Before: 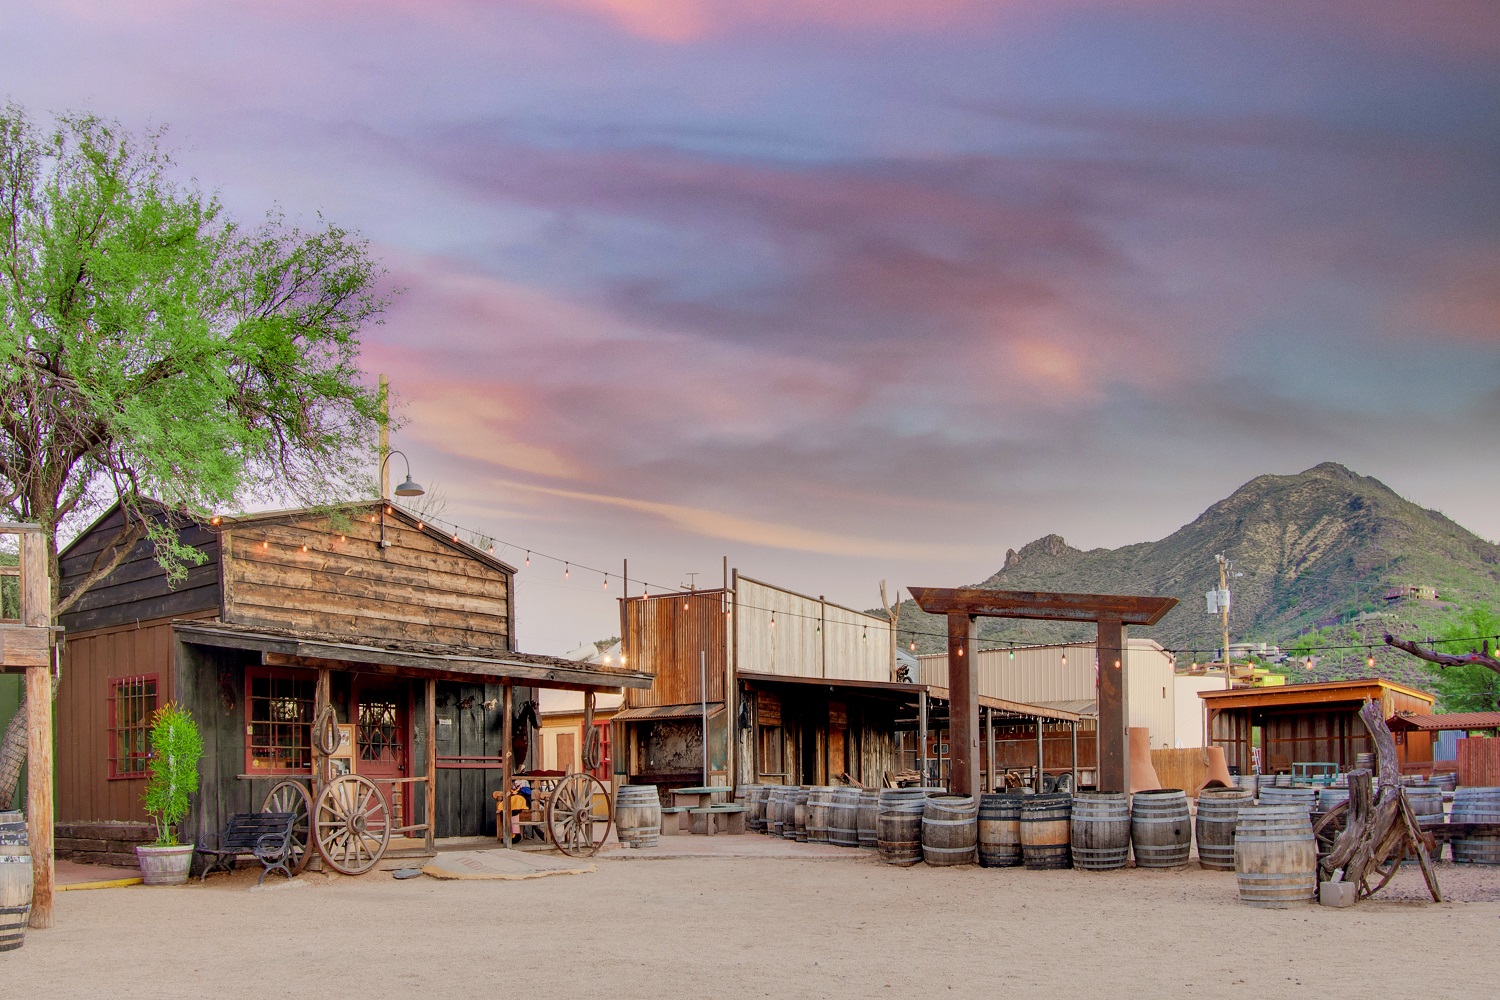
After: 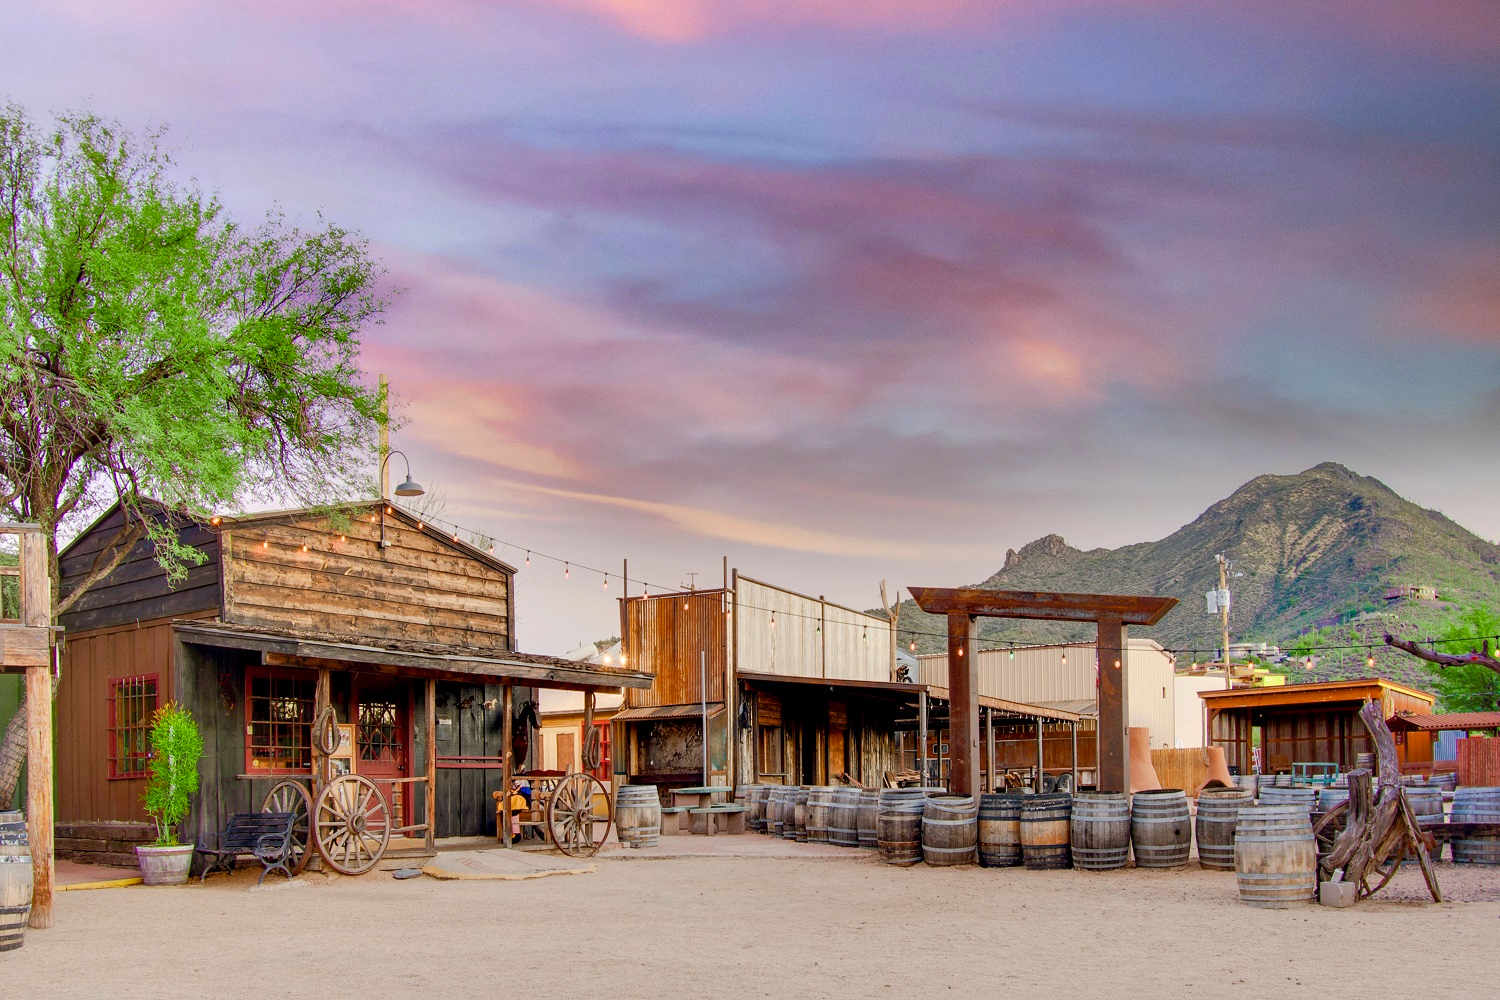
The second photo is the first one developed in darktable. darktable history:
tone curve: curves: ch0 [(0, 0) (0.003, 0.003) (0.011, 0.011) (0.025, 0.025) (0.044, 0.044) (0.069, 0.069) (0.1, 0.099) (0.136, 0.135) (0.177, 0.176) (0.224, 0.223) (0.277, 0.275) (0.335, 0.333) (0.399, 0.396) (0.468, 0.465) (0.543, 0.541) (0.623, 0.622) (0.709, 0.708) (0.801, 0.8) (0.898, 0.897) (1, 1)], preserve colors none
color balance rgb: linear chroma grading › shadows 32%, linear chroma grading › global chroma -2%, linear chroma grading › mid-tones 4%, perceptual saturation grading › global saturation -2%, perceptual saturation grading › highlights -8%, perceptual saturation grading › mid-tones 8%, perceptual saturation grading › shadows 4%, perceptual brilliance grading › highlights 8%, perceptual brilliance grading › mid-tones 4%, perceptual brilliance grading › shadows 2%, global vibrance 16%, saturation formula JzAzBz (2021)
